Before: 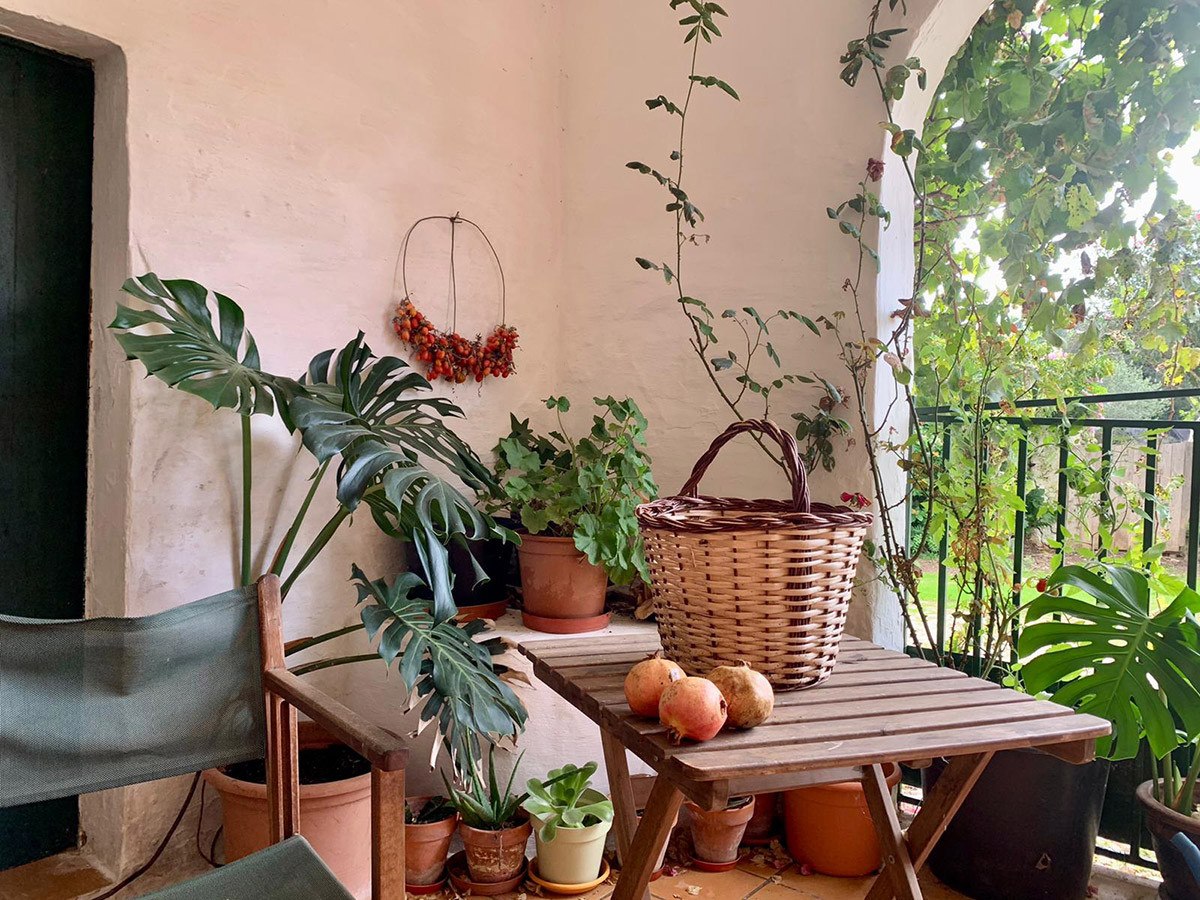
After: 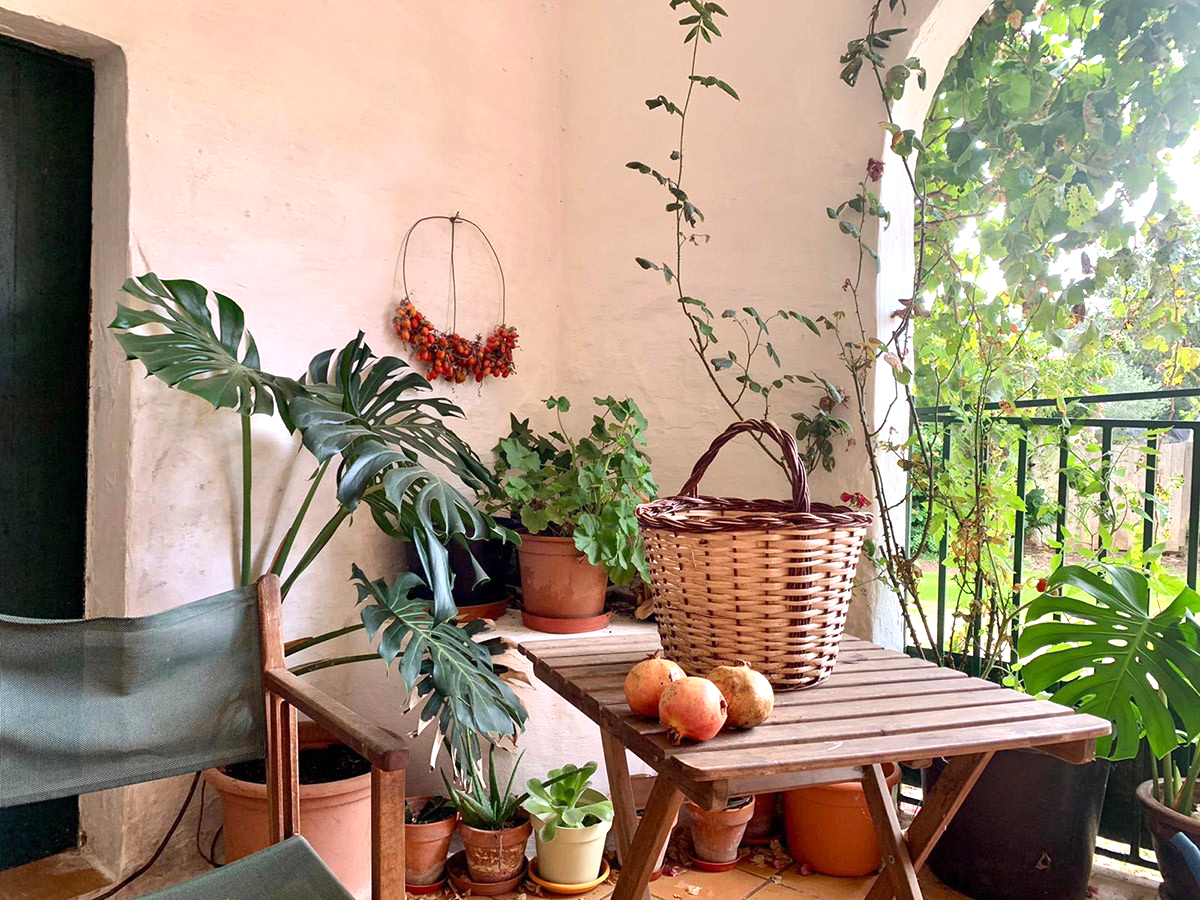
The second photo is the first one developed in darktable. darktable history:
exposure: exposure 0.496 EV, compensate highlight preservation false
base curve: exposure shift 0, preserve colors none
